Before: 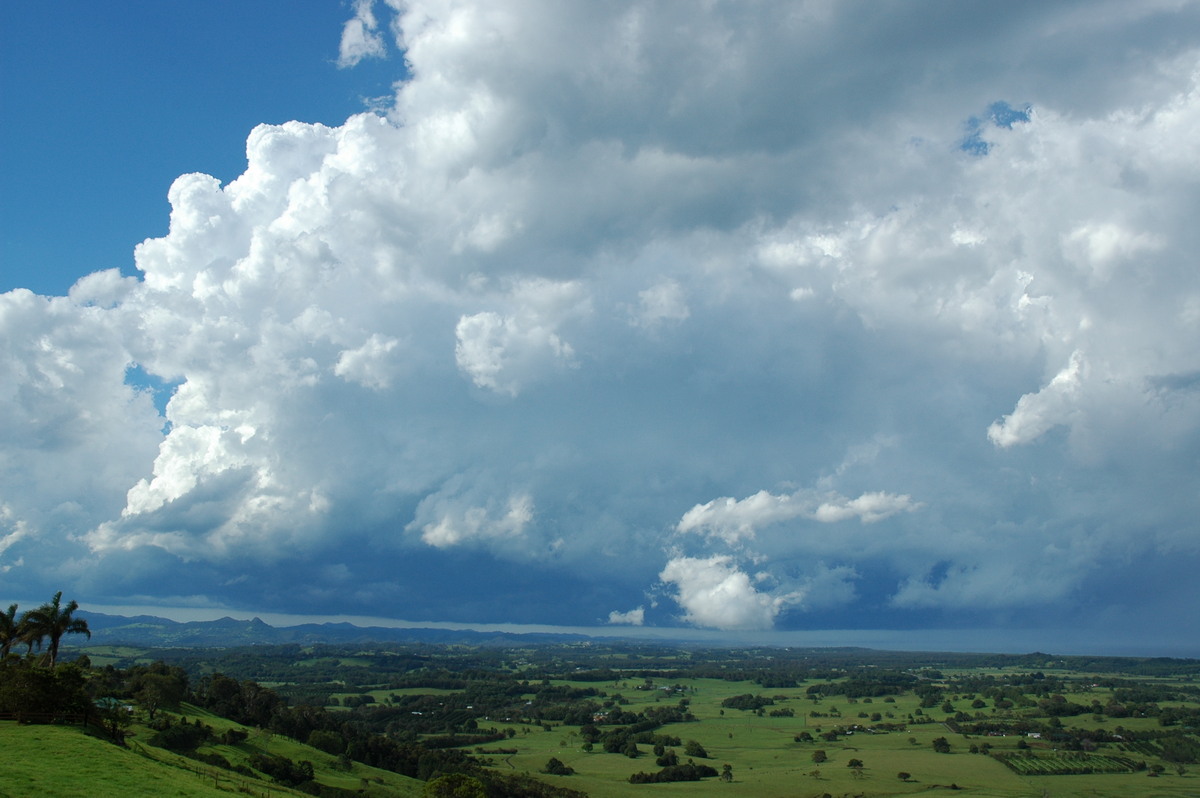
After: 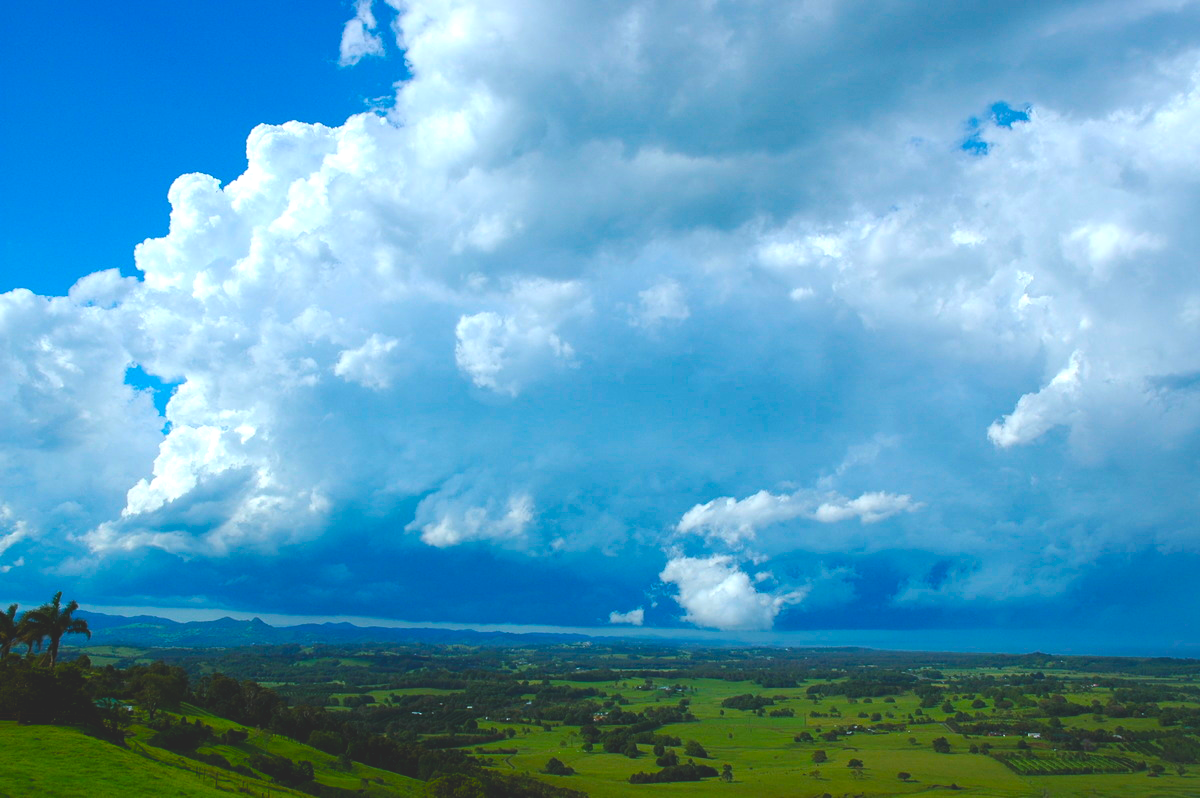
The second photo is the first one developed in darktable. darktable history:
exposure: black level correction 0.004, exposure 0.016 EV, compensate highlight preservation false
color balance rgb: highlights gain › luminance 16.547%, highlights gain › chroma 2.955%, highlights gain › hue 260.56°, global offset › luminance 1.966%, perceptual saturation grading › global saturation 36.027%, global vibrance 50.211%
